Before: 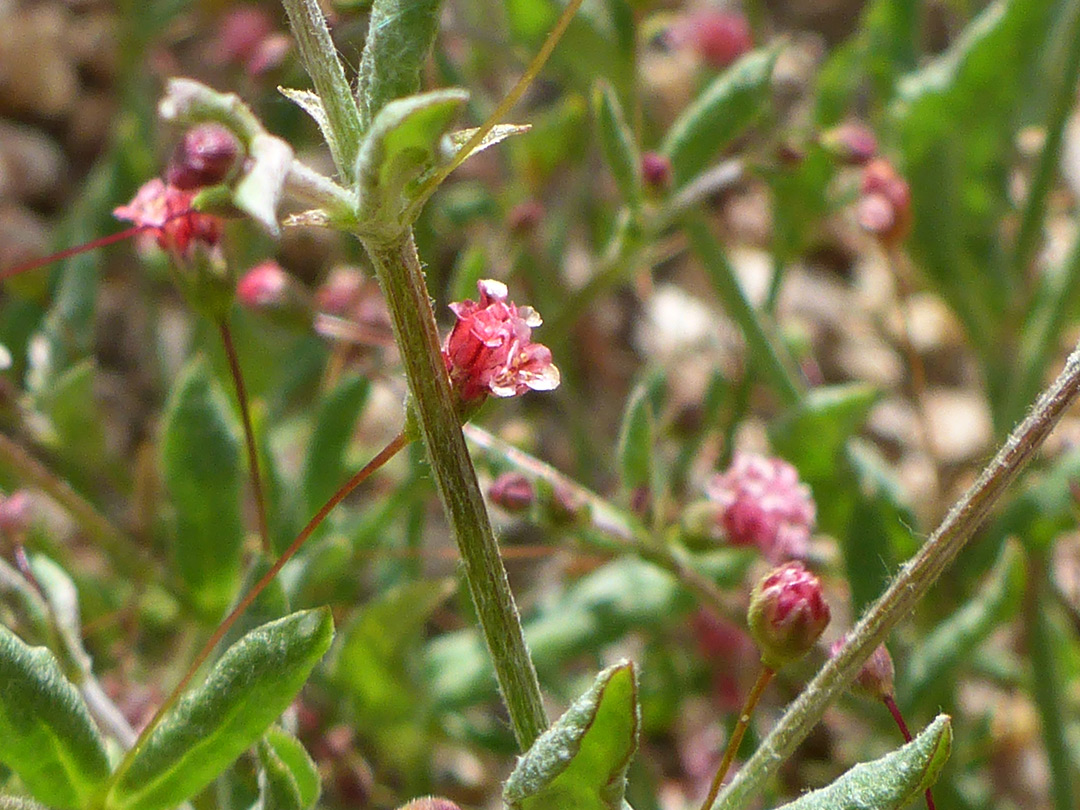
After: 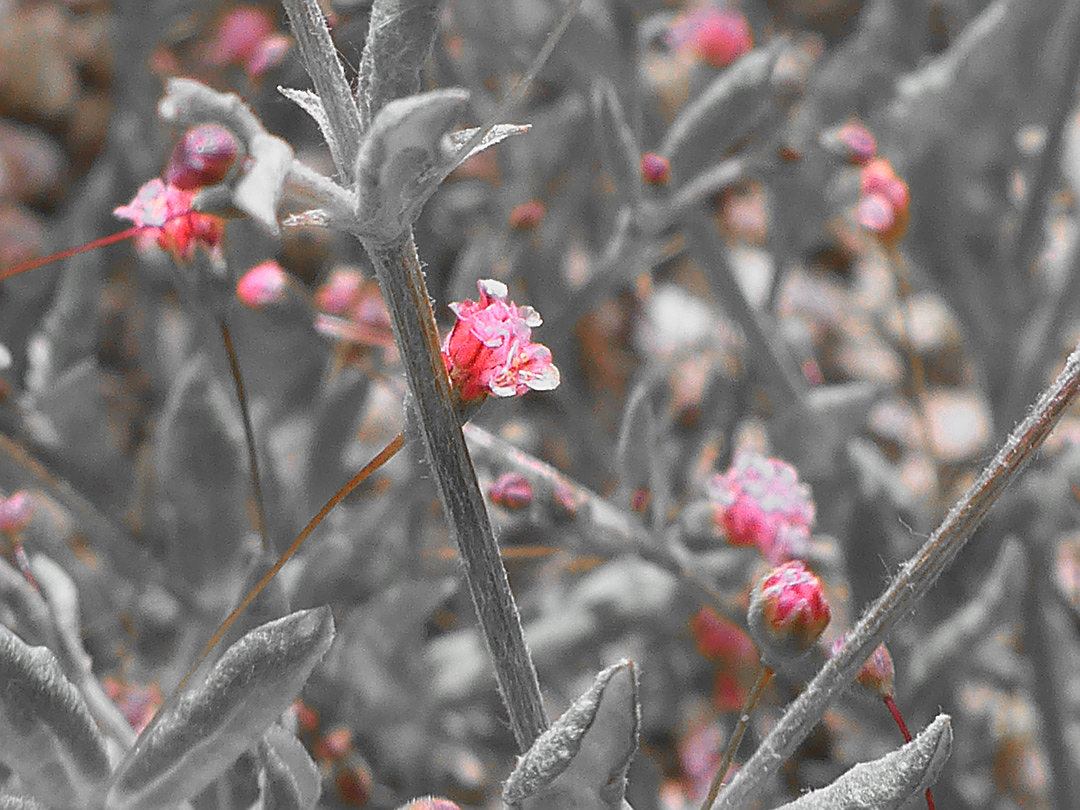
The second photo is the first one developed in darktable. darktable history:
white balance: red 0.967, blue 1.119, emerald 0.756
lowpass: radius 0.1, contrast 0.85, saturation 1.1, unbound 0
color zones: curves: ch0 [(0, 0.65) (0.096, 0.644) (0.221, 0.539) (0.429, 0.5) (0.571, 0.5) (0.714, 0.5) (0.857, 0.5) (1, 0.65)]; ch1 [(0, 0.5) (0.143, 0.5) (0.257, -0.002) (0.429, 0.04) (0.571, -0.001) (0.714, -0.015) (0.857, 0.024) (1, 0.5)]
sharpen: on, module defaults
